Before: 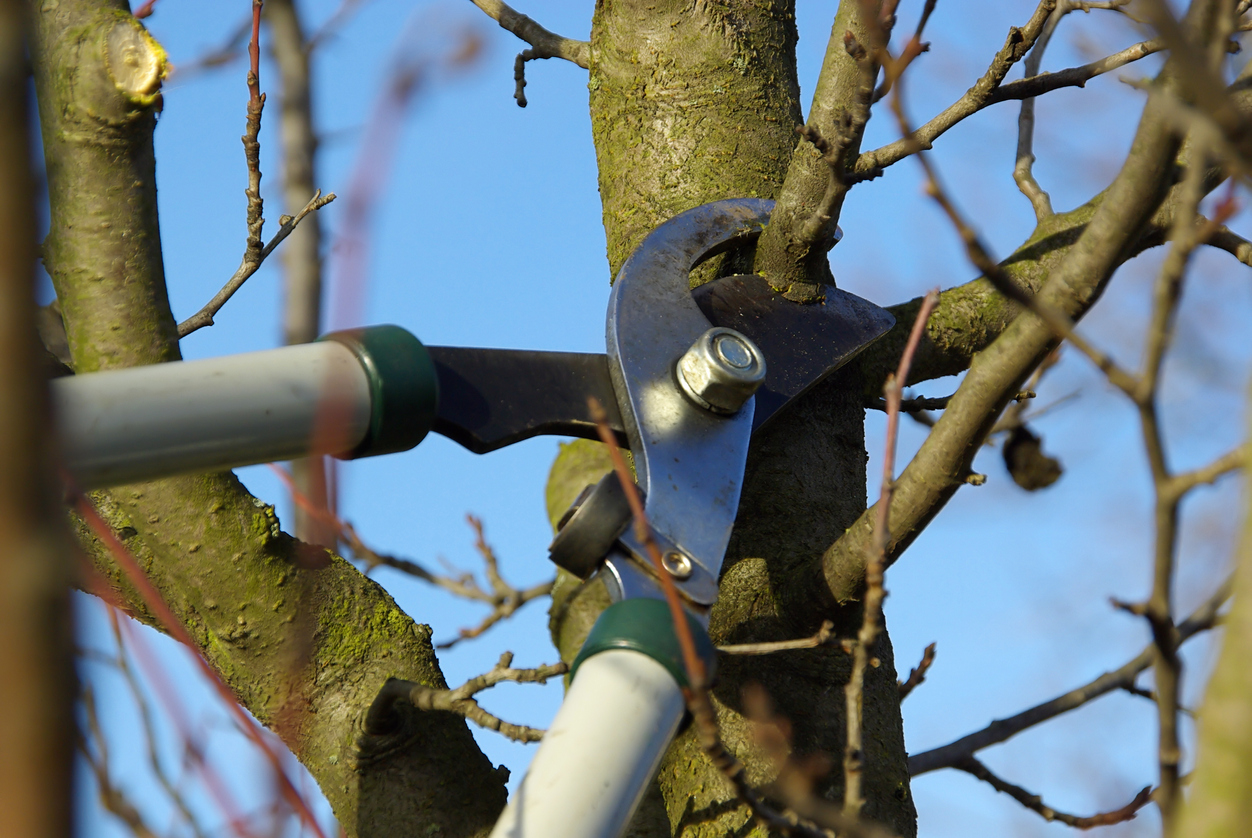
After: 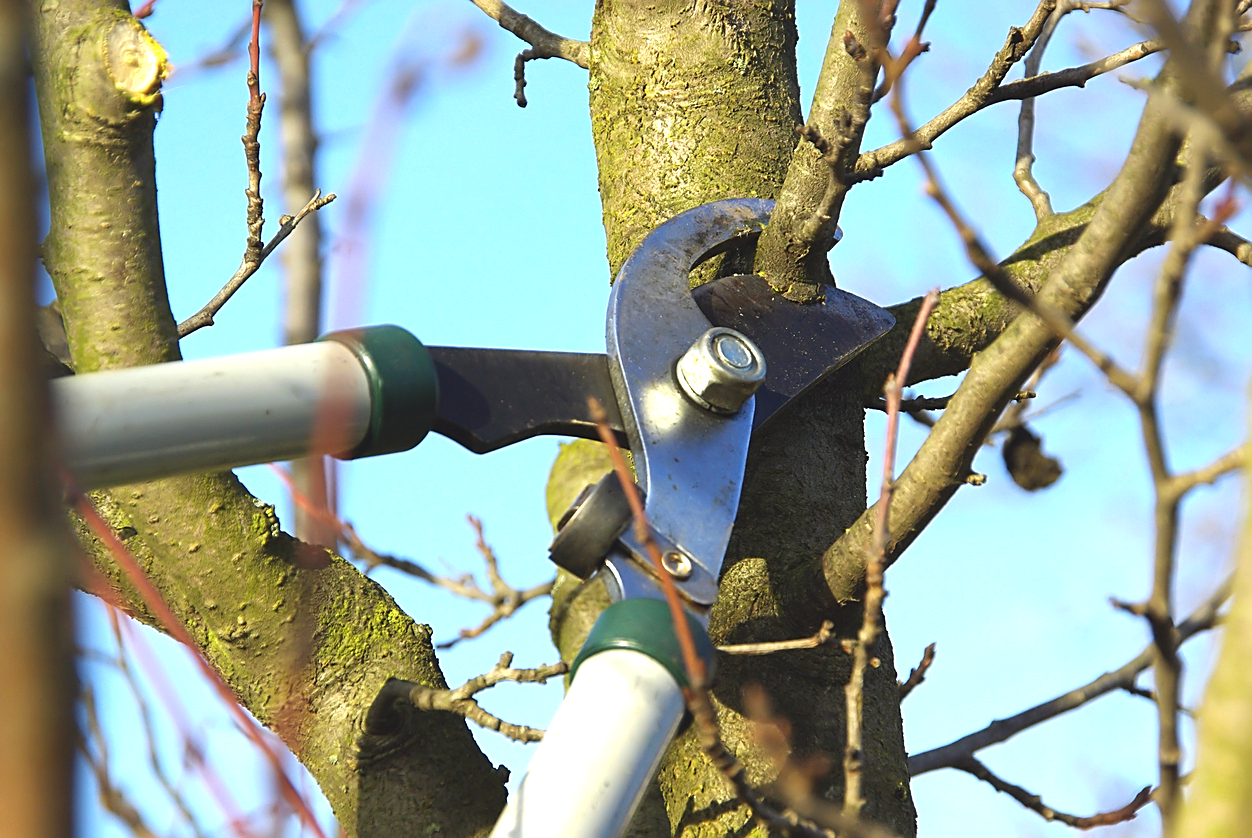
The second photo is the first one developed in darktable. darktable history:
exposure: black level correction -0.005, exposure 1 EV, compensate highlight preservation false
sharpen: on, module defaults
